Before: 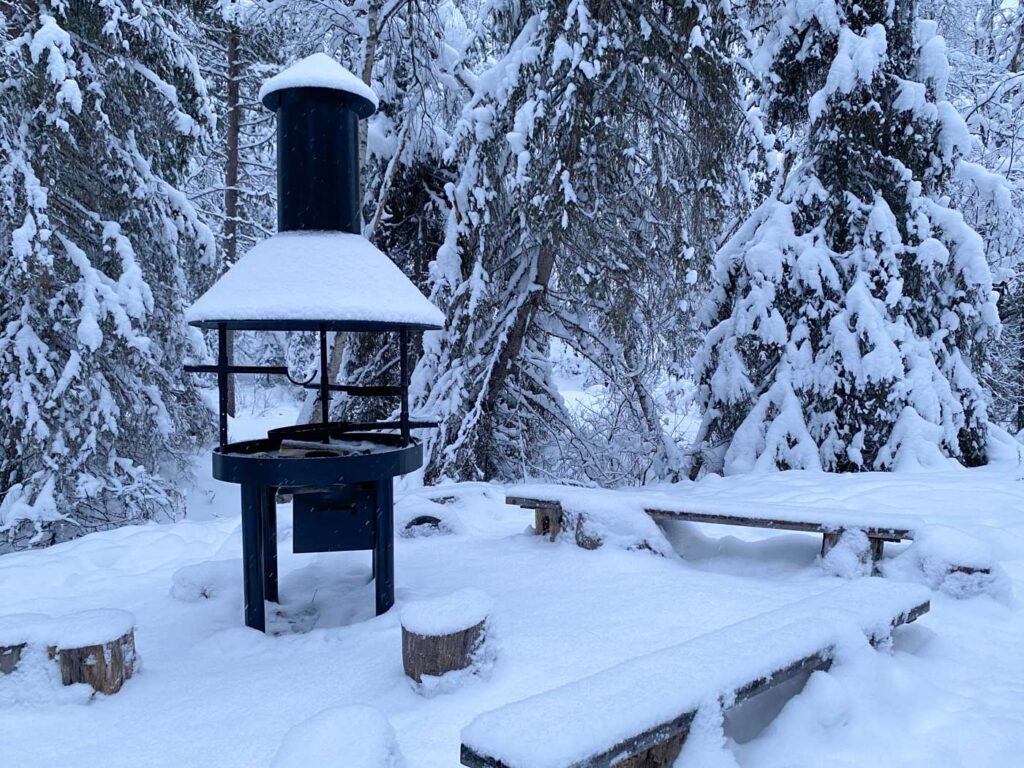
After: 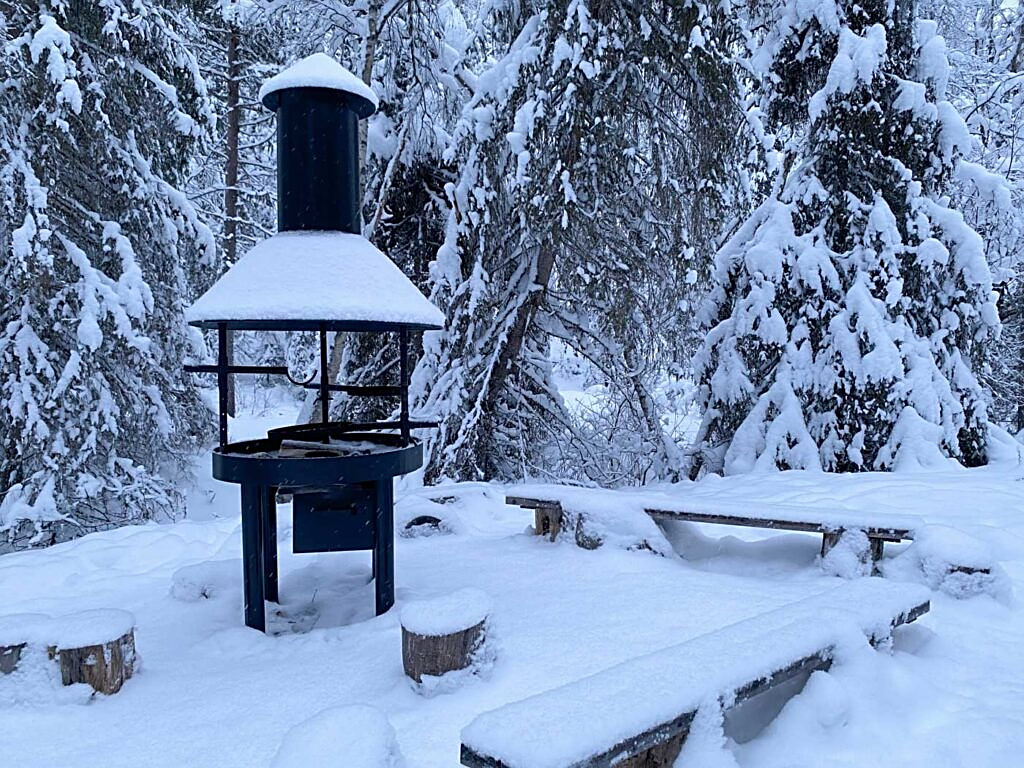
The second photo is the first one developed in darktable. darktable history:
sharpen: on, module defaults
exposure: exposure -0.01 EV
